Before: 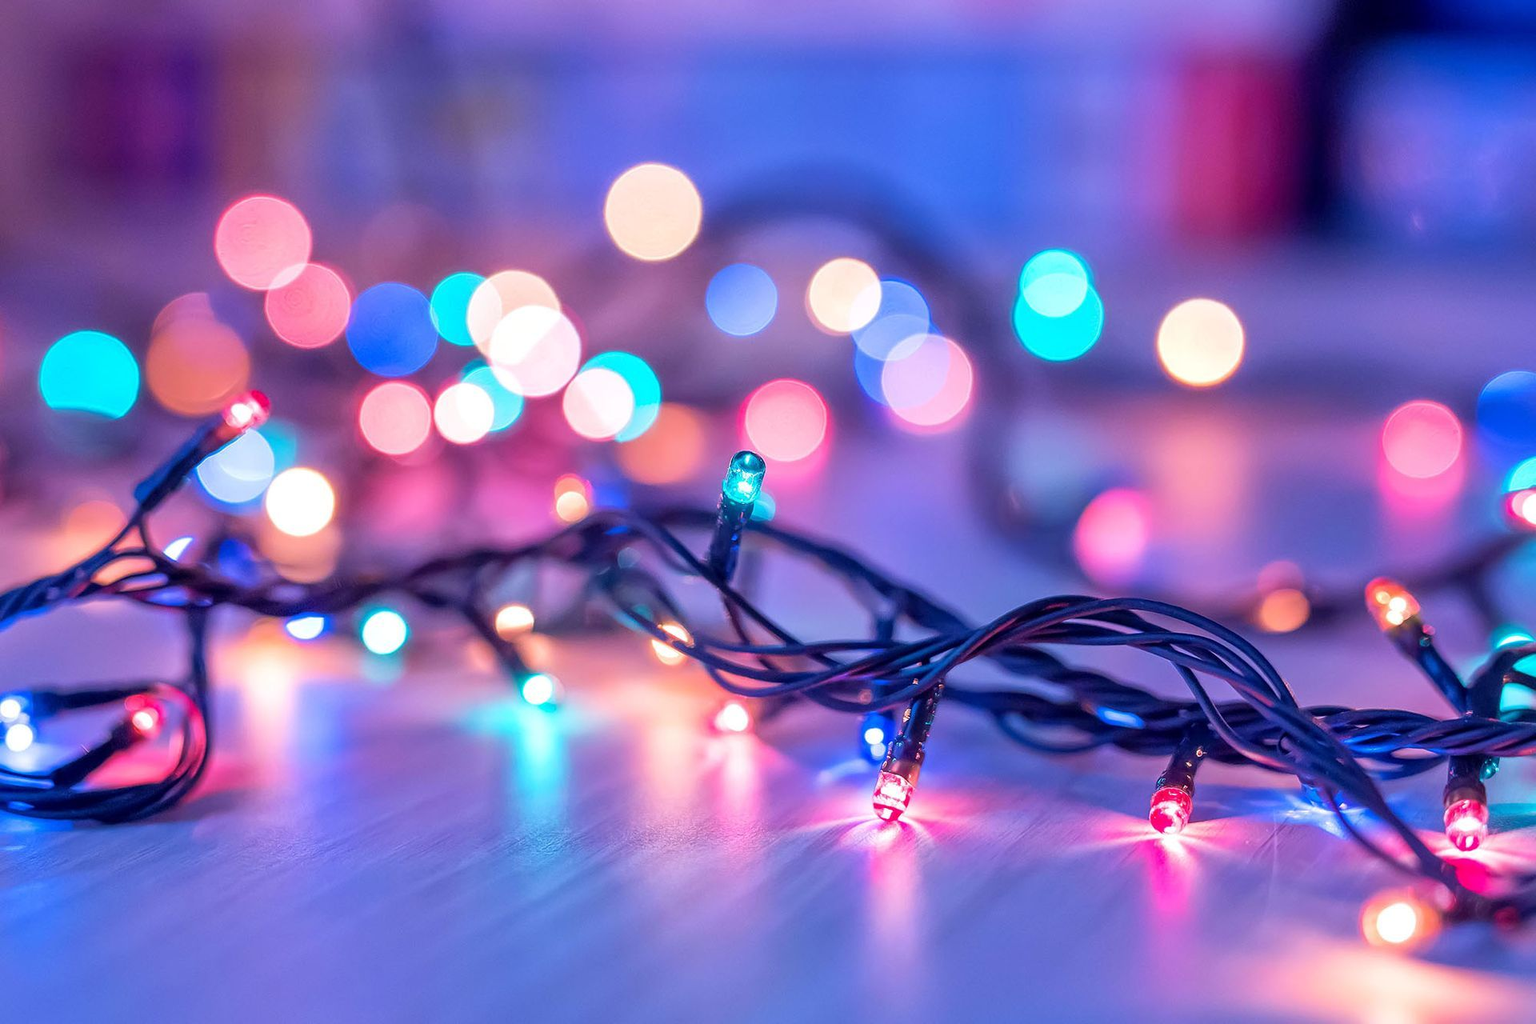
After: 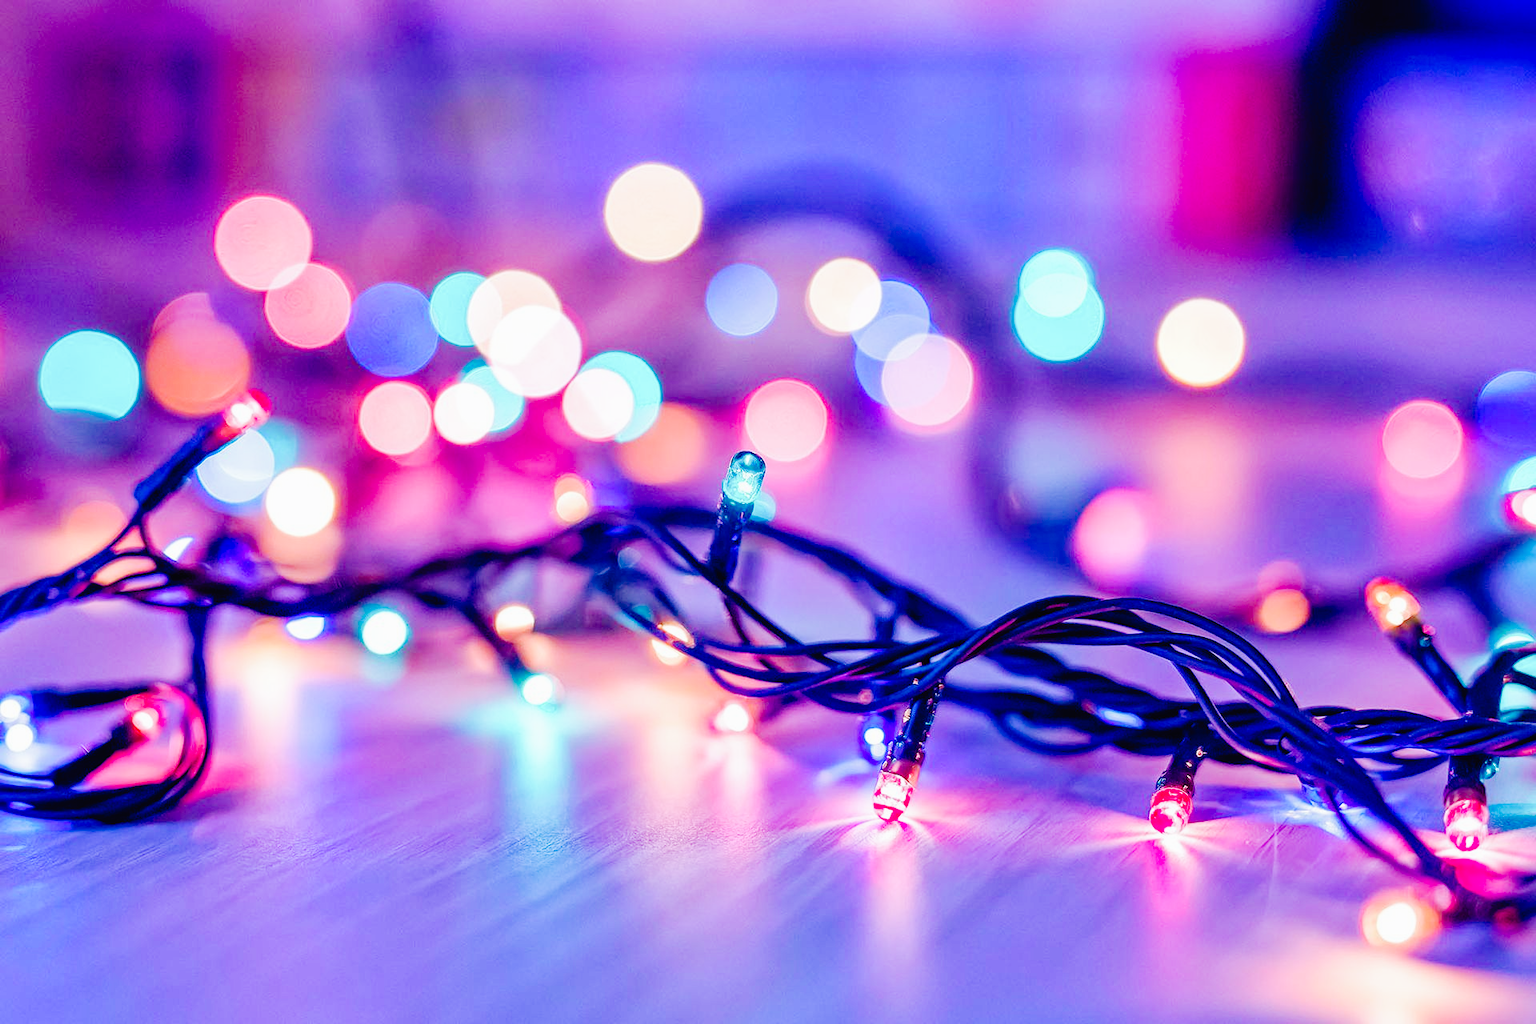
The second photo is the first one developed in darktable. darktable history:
tone curve: curves: ch0 [(0, 0.014) (0.12, 0.096) (0.386, 0.49) (0.54, 0.684) (0.751, 0.855) (0.89, 0.943) (0.998, 0.989)]; ch1 [(0, 0) (0.133, 0.099) (0.437, 0.41) (0.5, 0.5) (0.517, 0.536) (0.548, 0.575) (0.582, 0.639) (0.627, 0.692) (0.836, 0.868) (1, 1)]; ch2 [(0, 0) (0.374, 0.341) (0.456, 0.443) (0.478, 0.49) (0.501, 0.5) (0.528, 0.538) (0.55, 0.6) (0.572, 0.633) (0.702, 0.775) (1, 1)], preserve colors none
color balance rgb: perceptual saturation grading › global saturation -0.06%, perceptual saturation grading › highlights -33.366%, perceptual saturation grading › mid-tones 14.991%, perceptual saturation grading › shadows 47.695%, global vibrance 20%
haze removal: compatibility mode true, adaptive false
